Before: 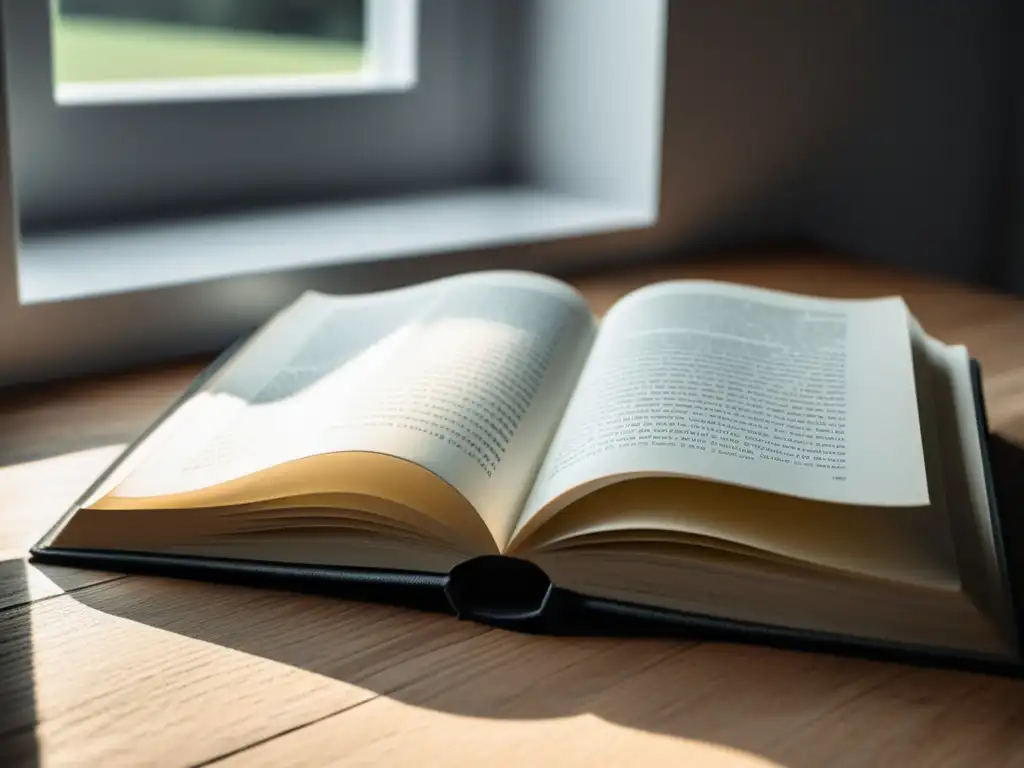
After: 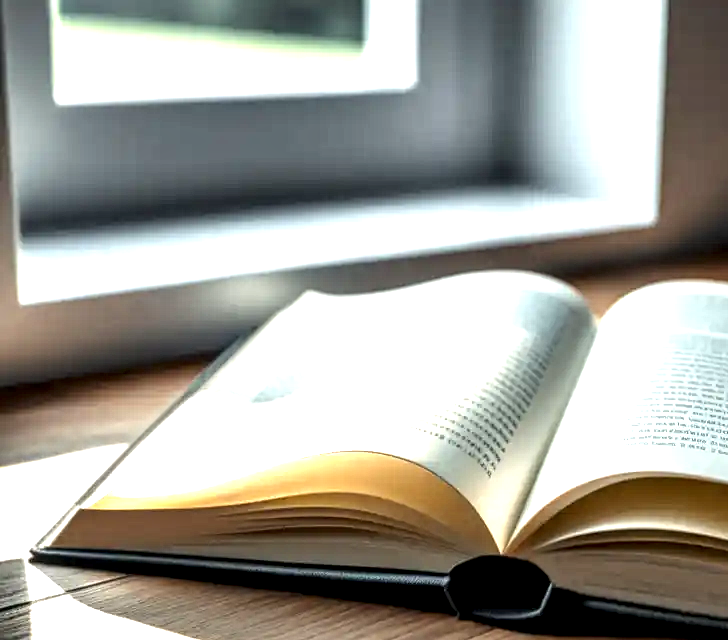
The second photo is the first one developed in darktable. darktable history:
local contrast: highlights 20%, shadows 69%, detail 170%
exposure: exposure 1.068 EV, compensate exposure bias true, compensate highlight preservation false
crop: right 28.896%, bottom 16.567%
